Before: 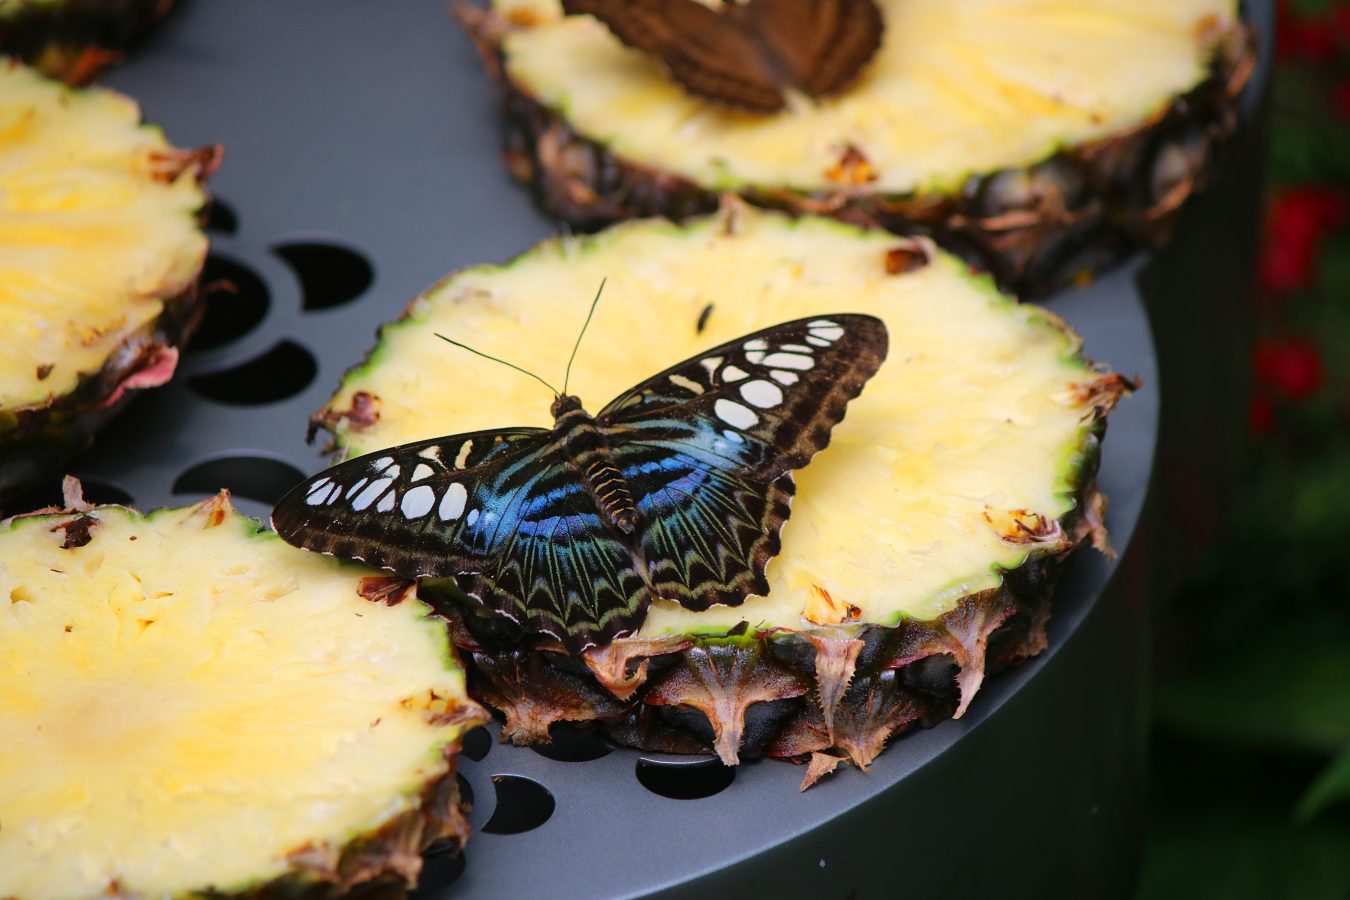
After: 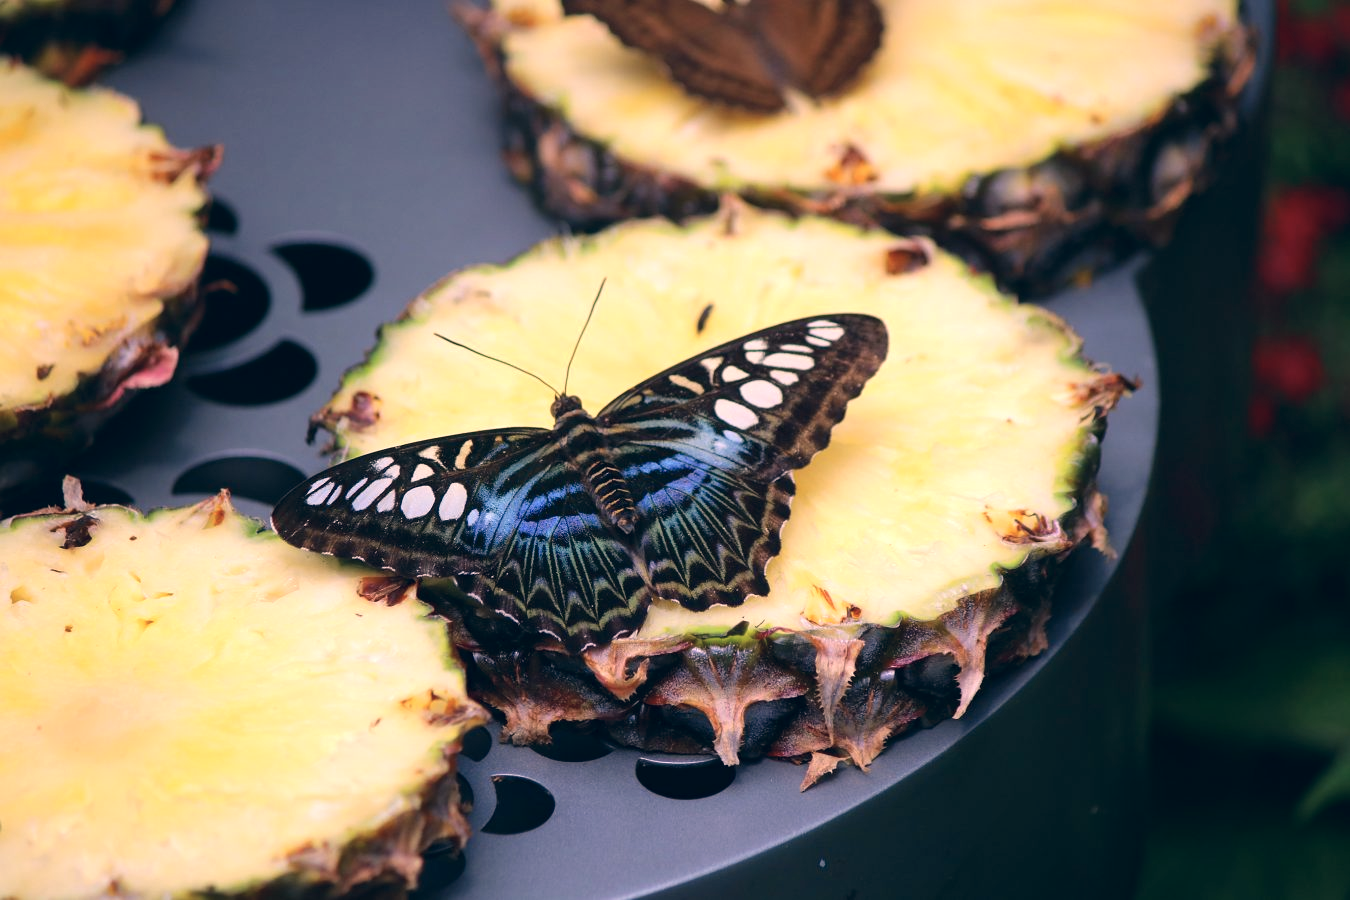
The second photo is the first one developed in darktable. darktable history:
exposure: black level correction 0, exposure 0.3 EV, compensate highlight preservation false
color correction: highlights a* 14.02, highlights b* 6.19, shadows a* -6.19, shadows b* -15.34, saturation 0.836
